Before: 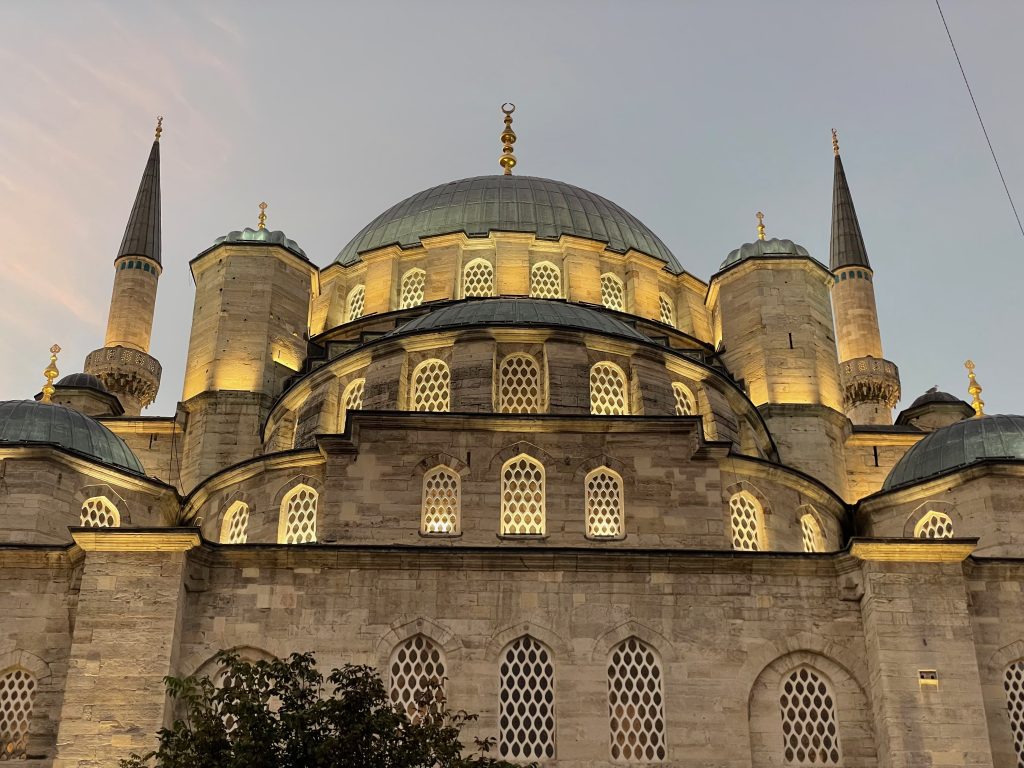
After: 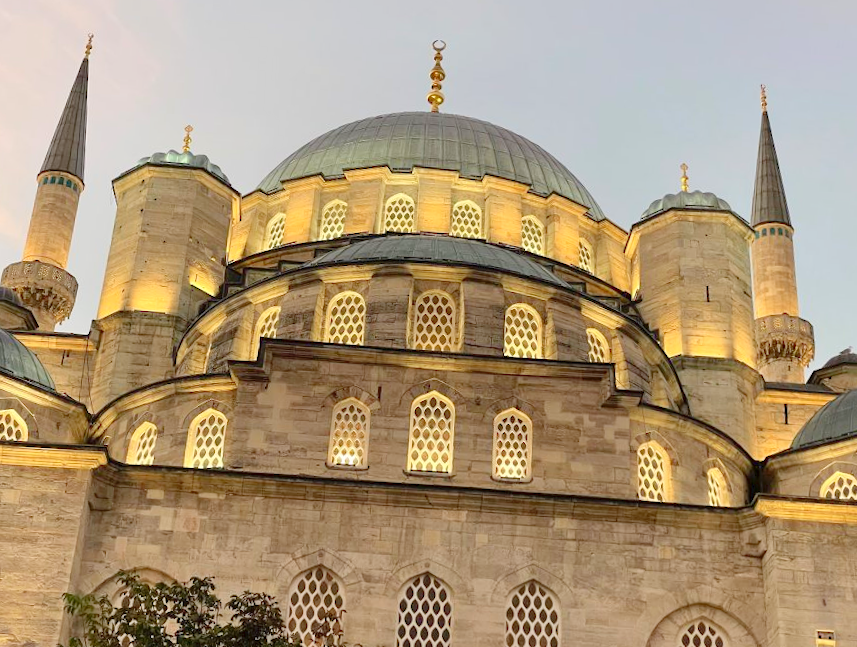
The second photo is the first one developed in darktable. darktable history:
levels: levels [0, 0.397, 0.955]
crop and rotate: angle -3.28°, left 5.205%, top 5.212%, right 4.749%, bottom 4.106%
